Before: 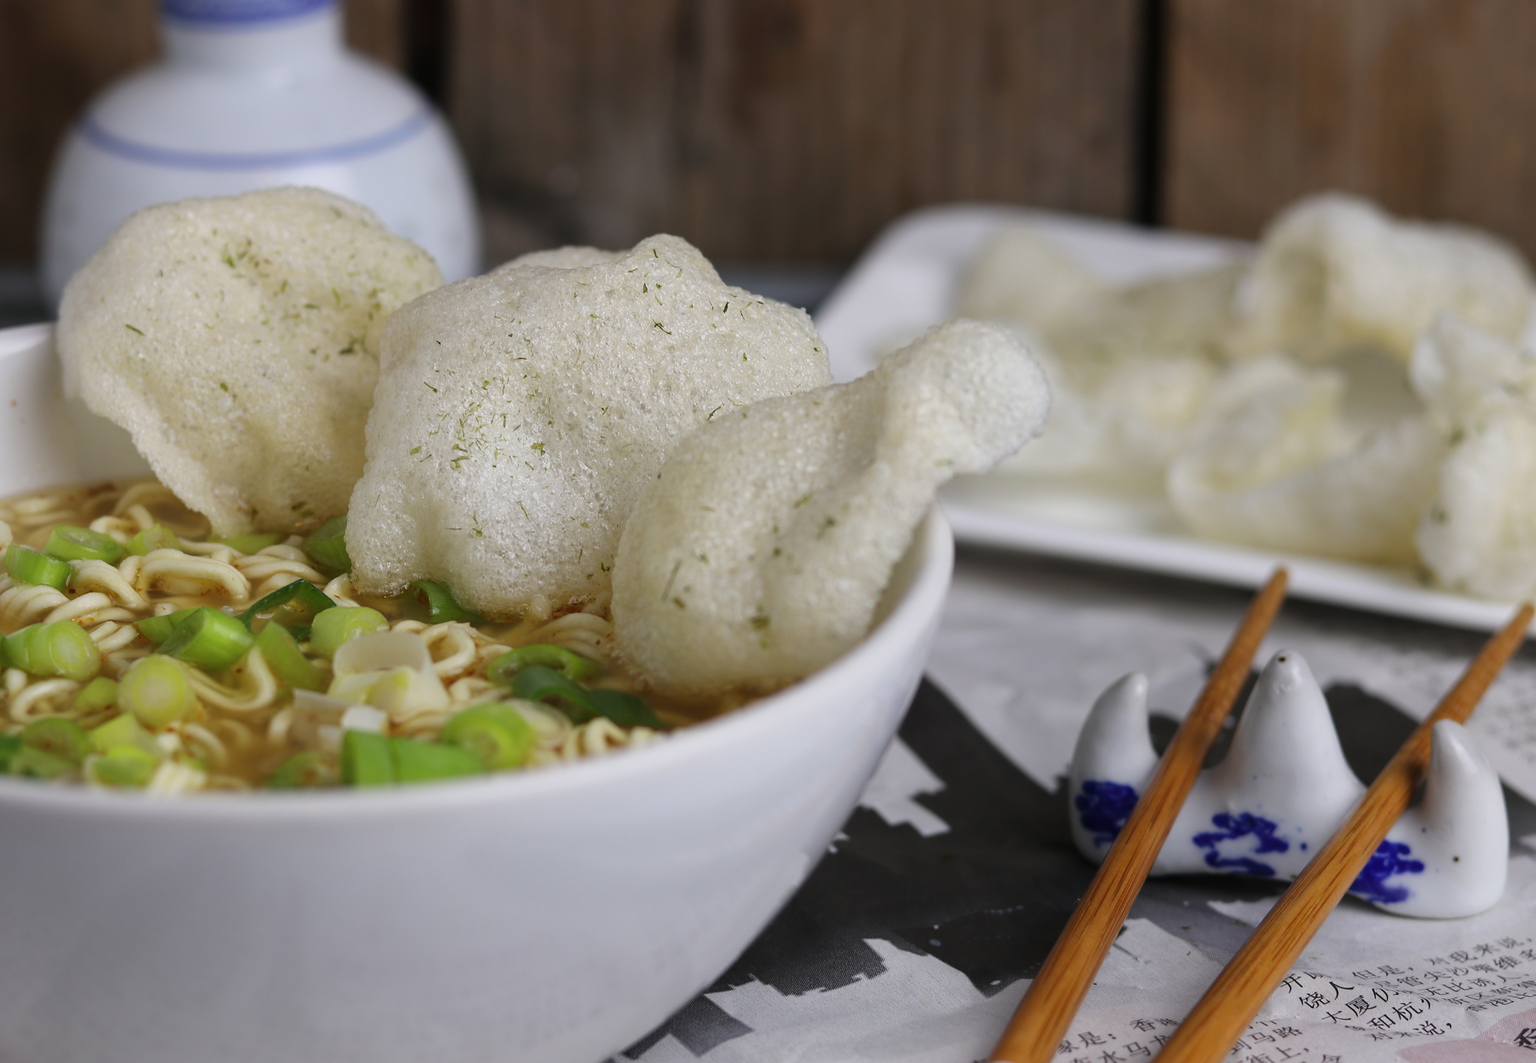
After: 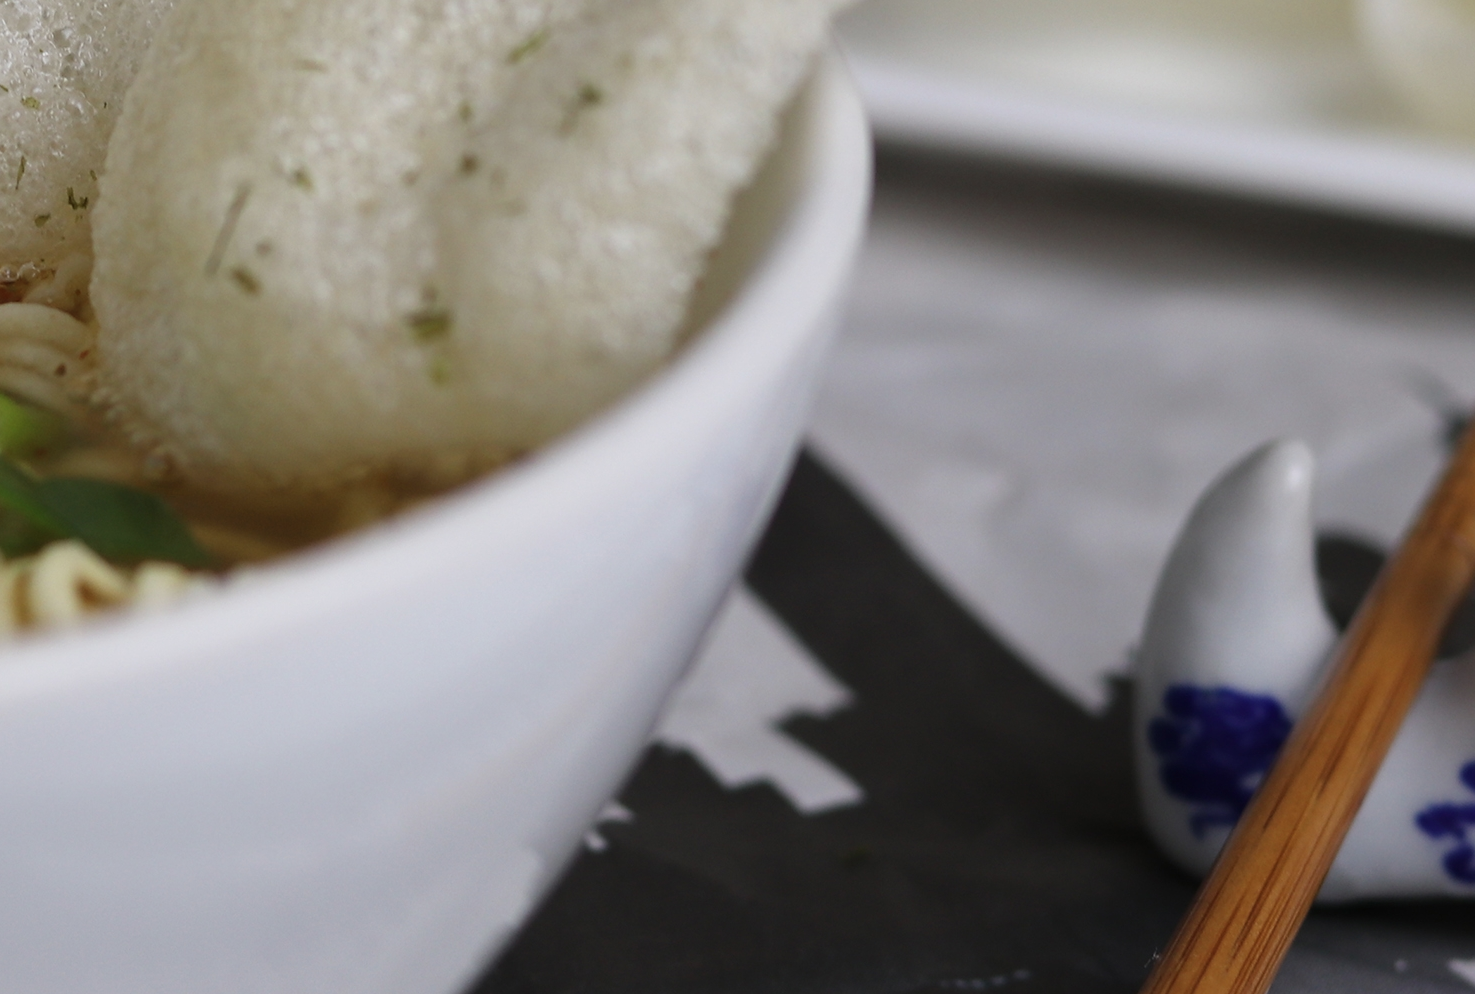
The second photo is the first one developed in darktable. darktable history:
contrast brightness saturation: saturation -0.1
crop: left 37.221%, top 45.169%, right 20.63%, bottom 13.777%
